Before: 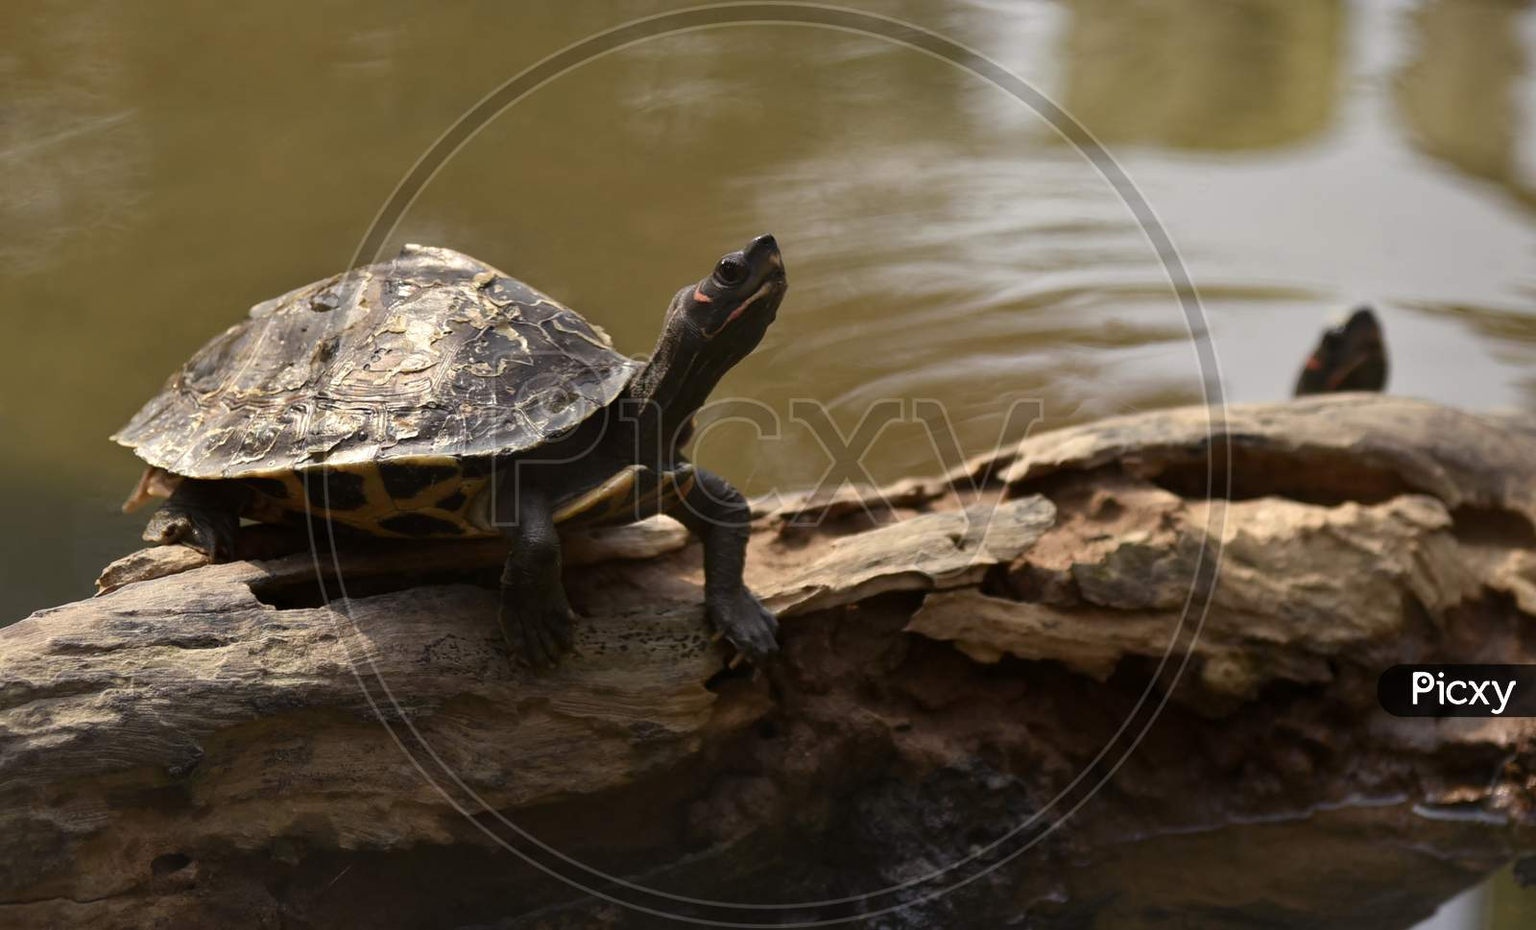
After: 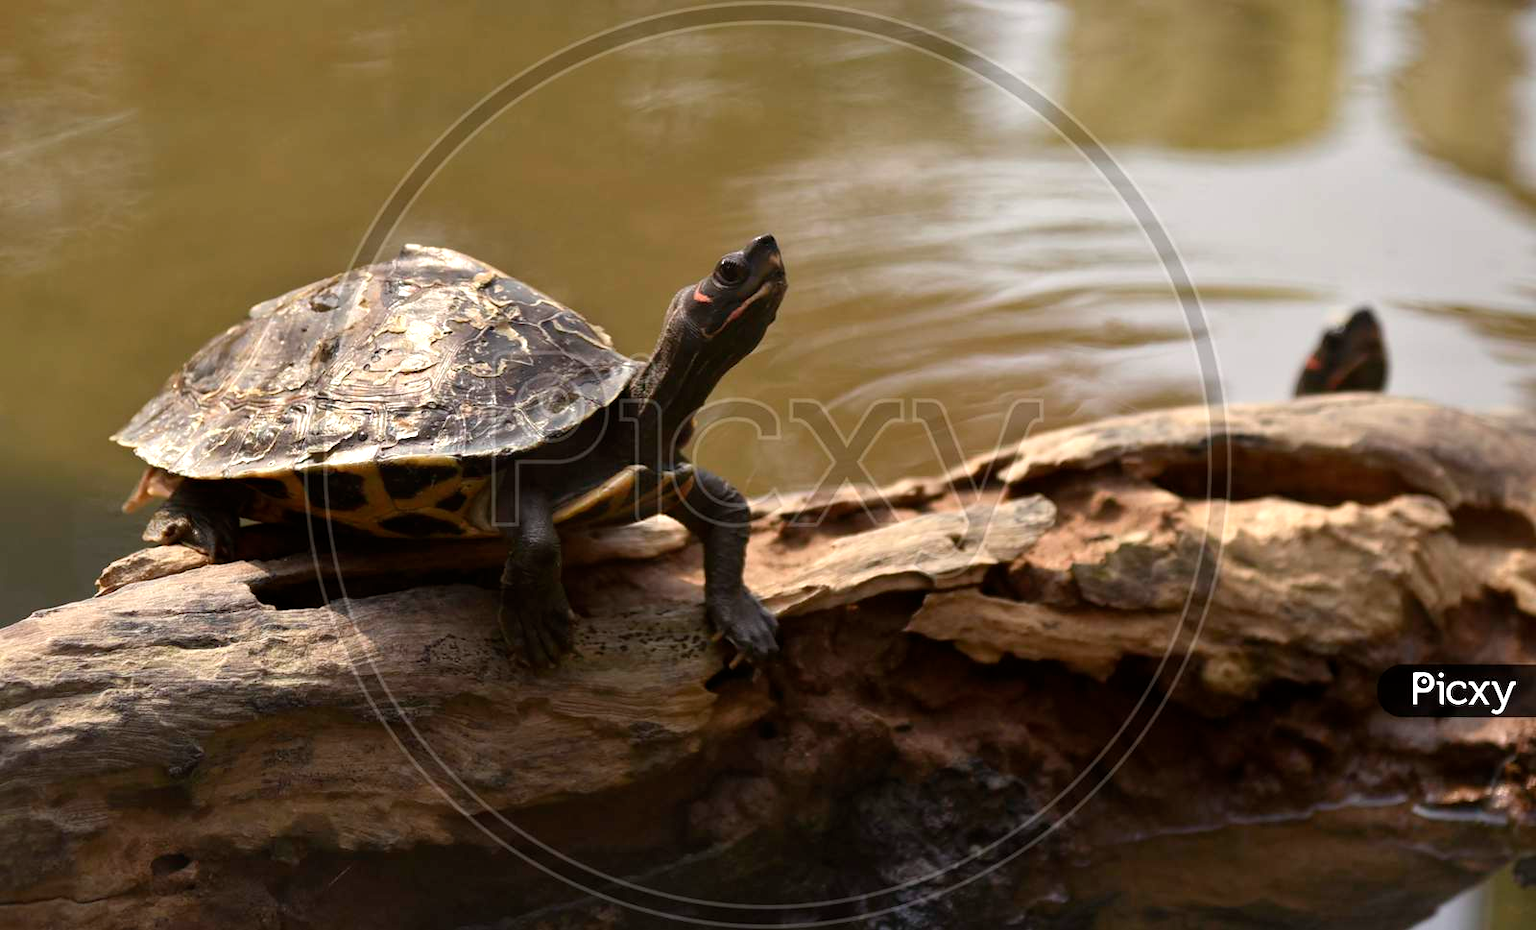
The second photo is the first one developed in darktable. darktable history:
exposure: exposure 0.346 EV, compensate highlight preservation false
